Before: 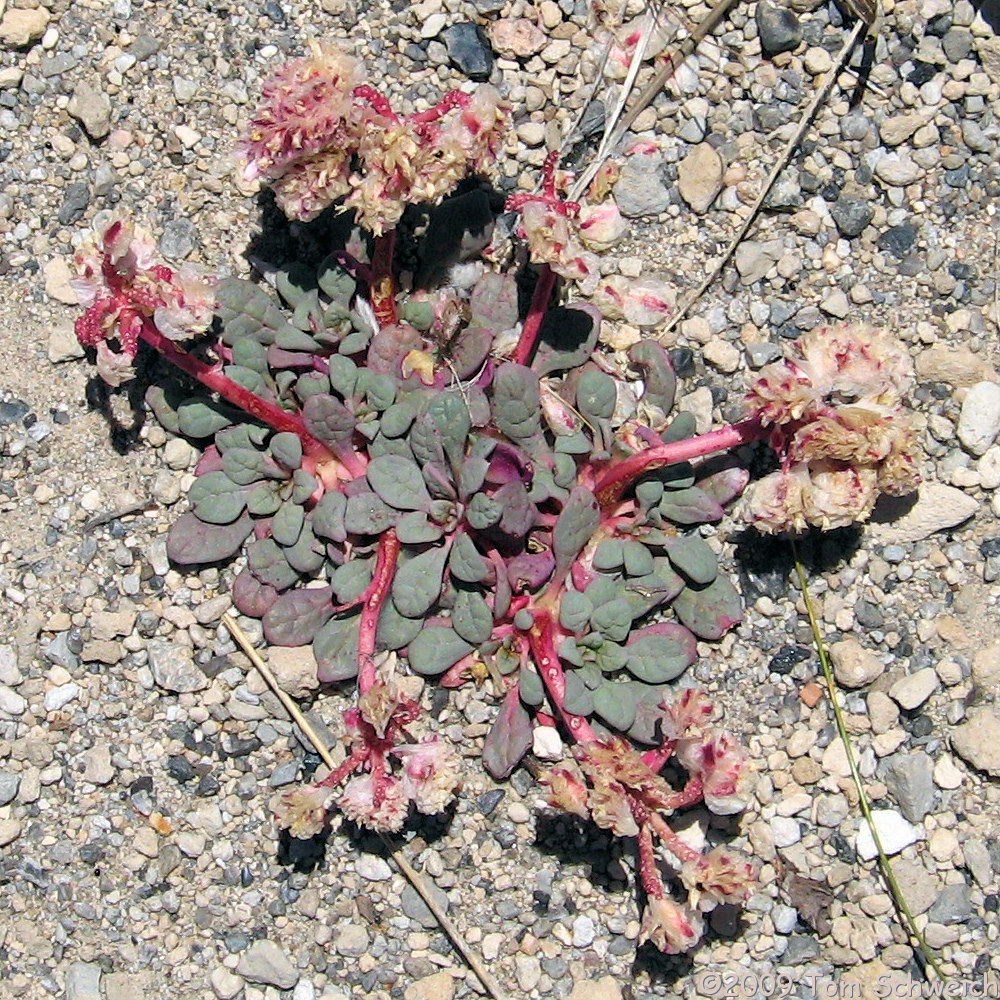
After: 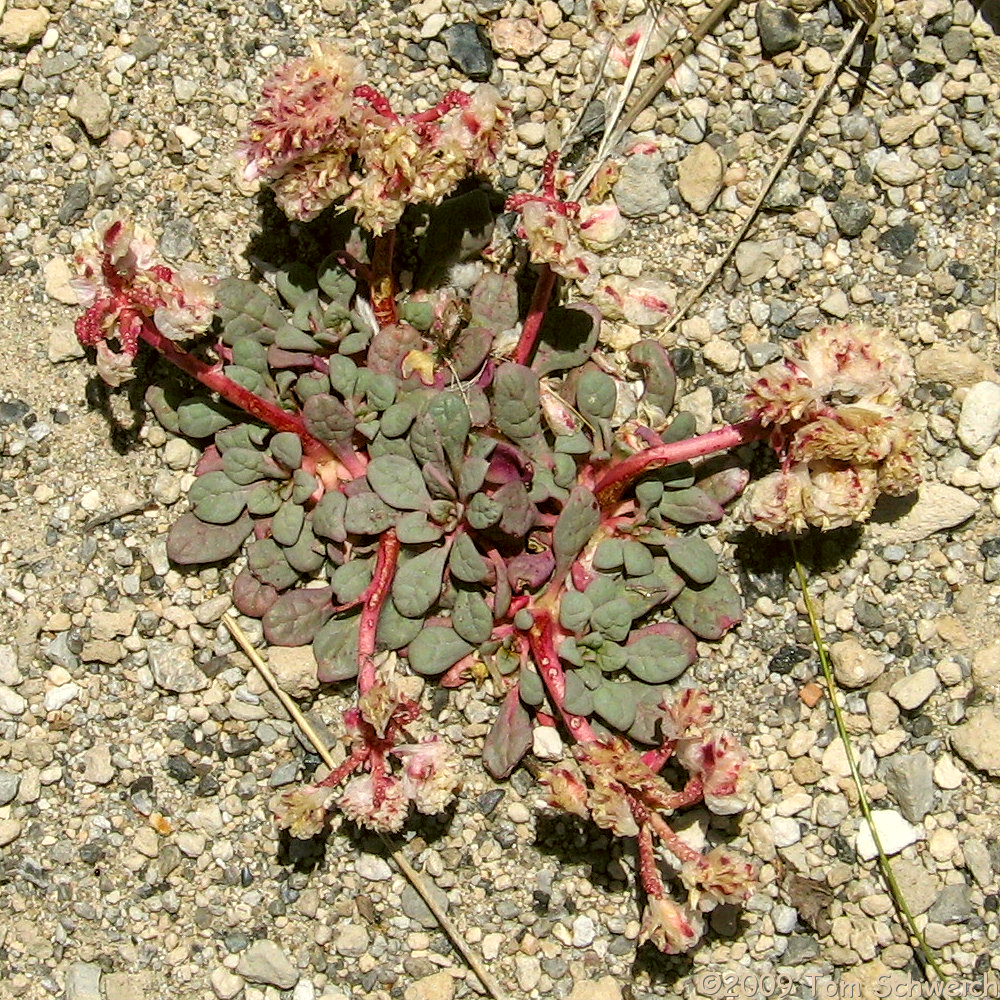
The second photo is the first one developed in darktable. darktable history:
color correction: highlights a* -1.22, highlights b* 10.59, shadows a* 0.236, shadows b* 19.49
local contrast: on, module defaults
